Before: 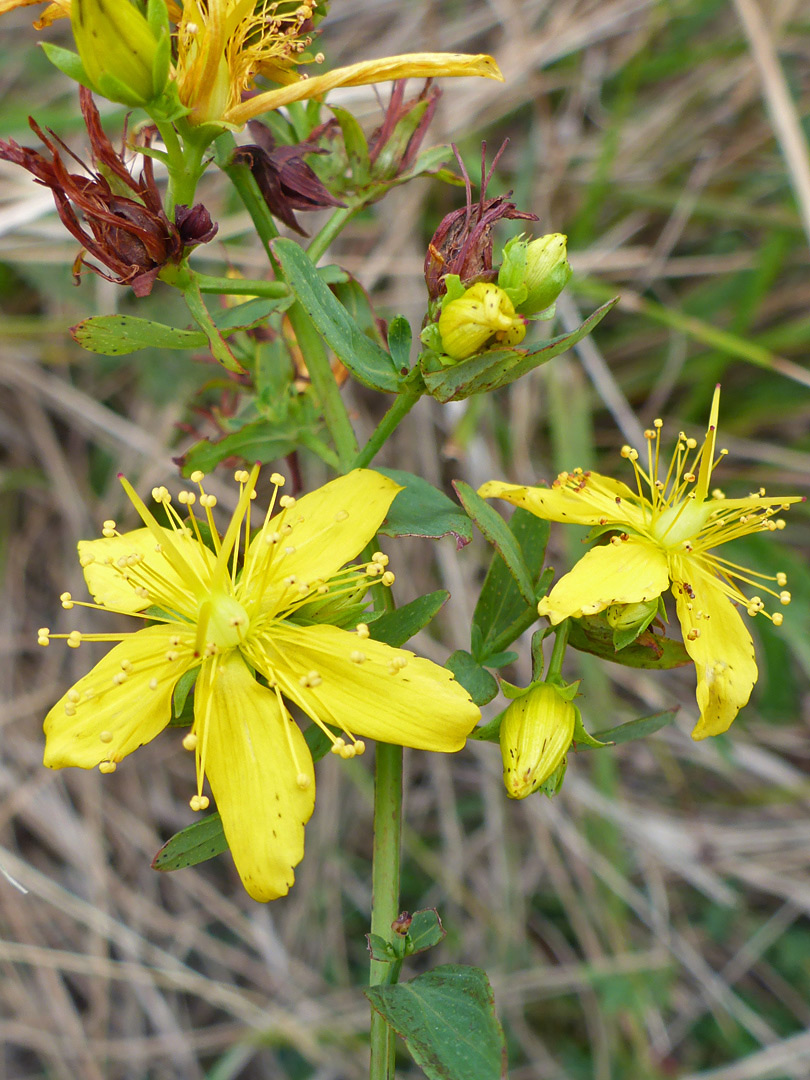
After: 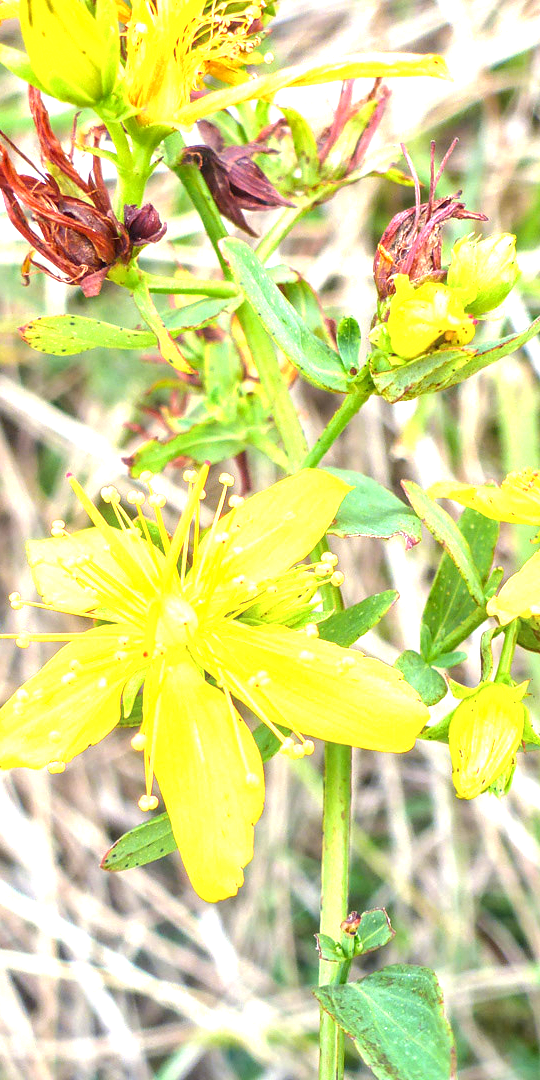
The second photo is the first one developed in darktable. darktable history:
exposure: black level correction 0, exposure 1.709 EV, compensate highlight preservation false
local contrast: detail 130%
tone equalizer: on, module defaults
levels: levels [0, 0.476, 0.951]
crop and rotate: left 6.382%, right 26.833%
